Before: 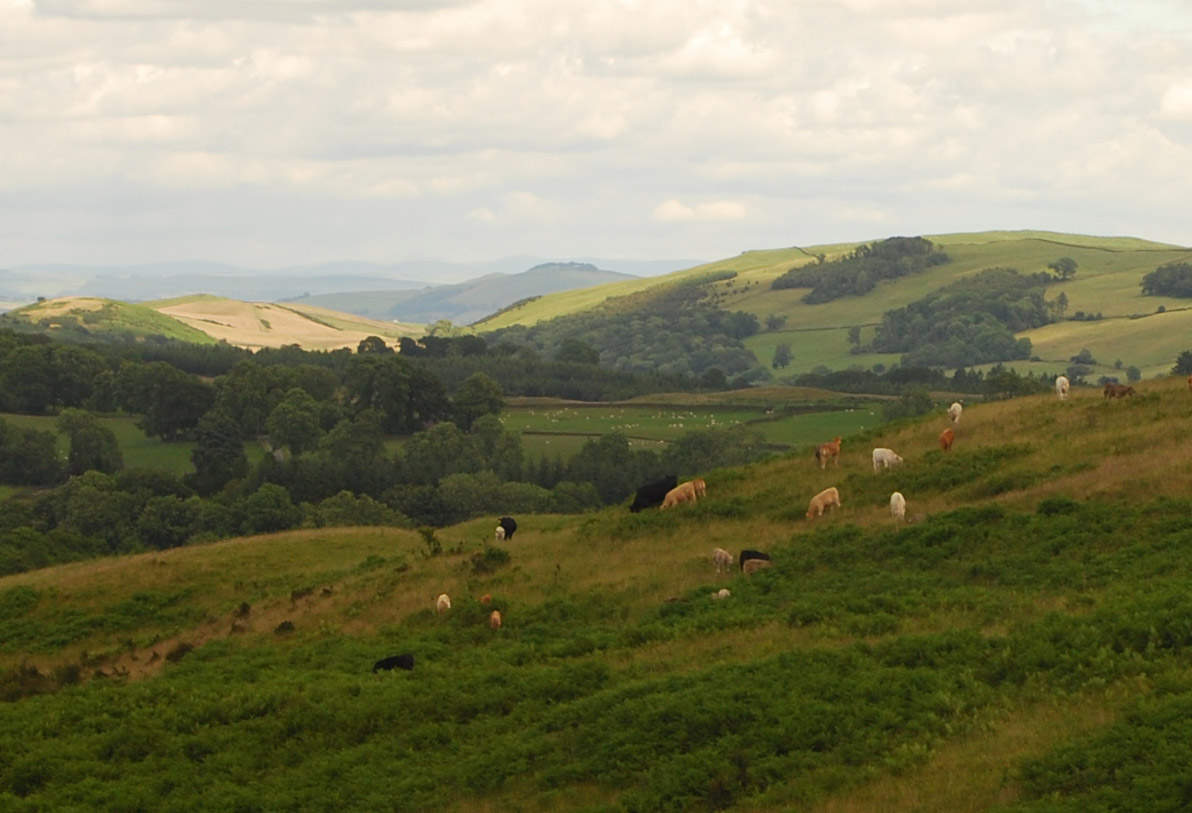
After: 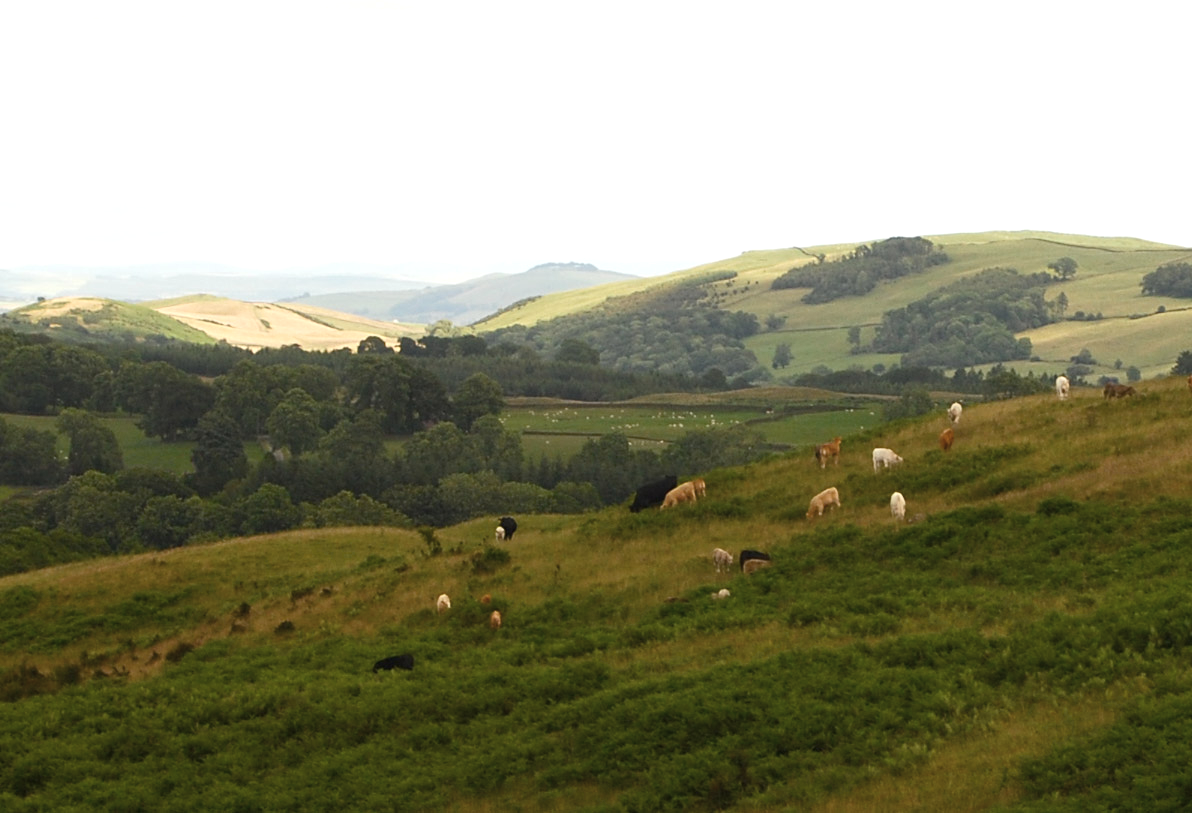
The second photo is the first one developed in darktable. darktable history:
exposure: black level correction 0.001, exposure 0.5 EV, compensate exposure bias true, compensate highlight preservation false
color balance rgb: linear chroma grading › shadows 16%, perceptual saturation grading › global saturation 8%, perceptual saturation grading › shadows 4%, perceptual brilliance grading › global brilliance 2%, perceptual brilliance grading › highlights 8%, perceptual brilliance grading › shadows -4%, global vibrance 16%, saturation formula JzAzBz (2021)
contrast brightness saturation: contrast 0.1, saturation -0.36
